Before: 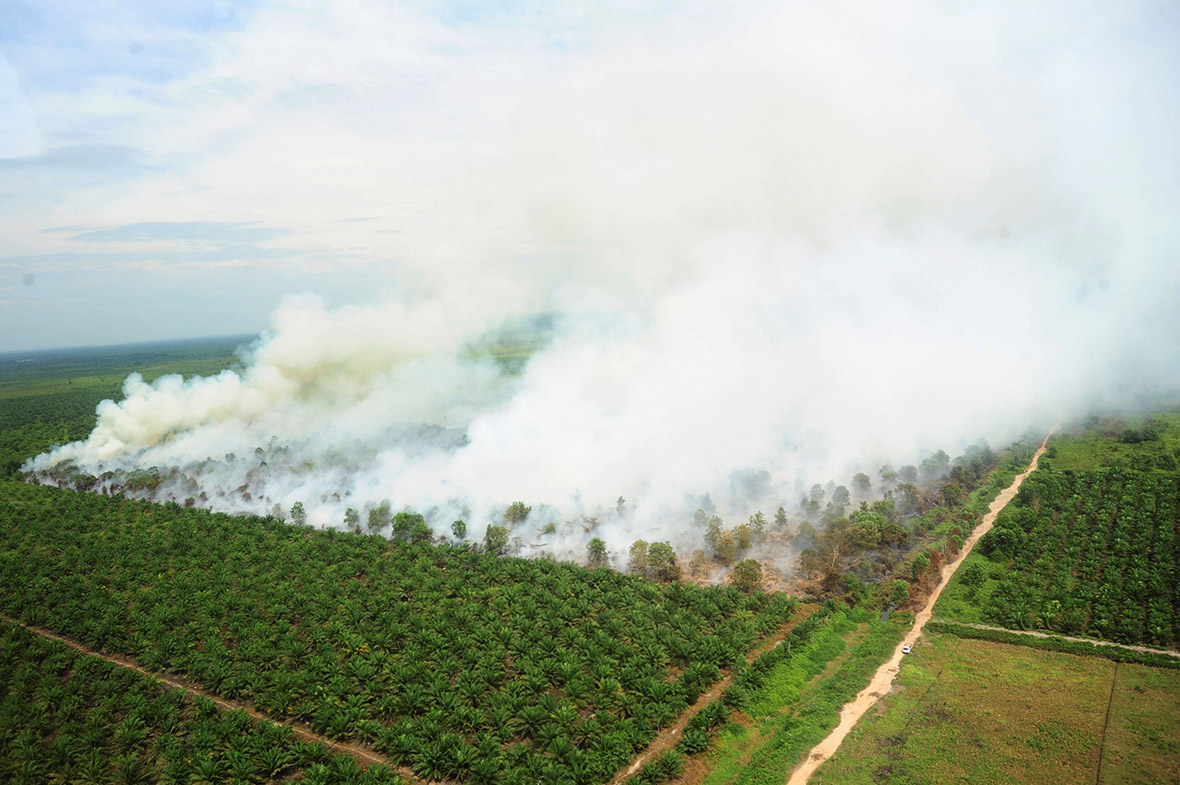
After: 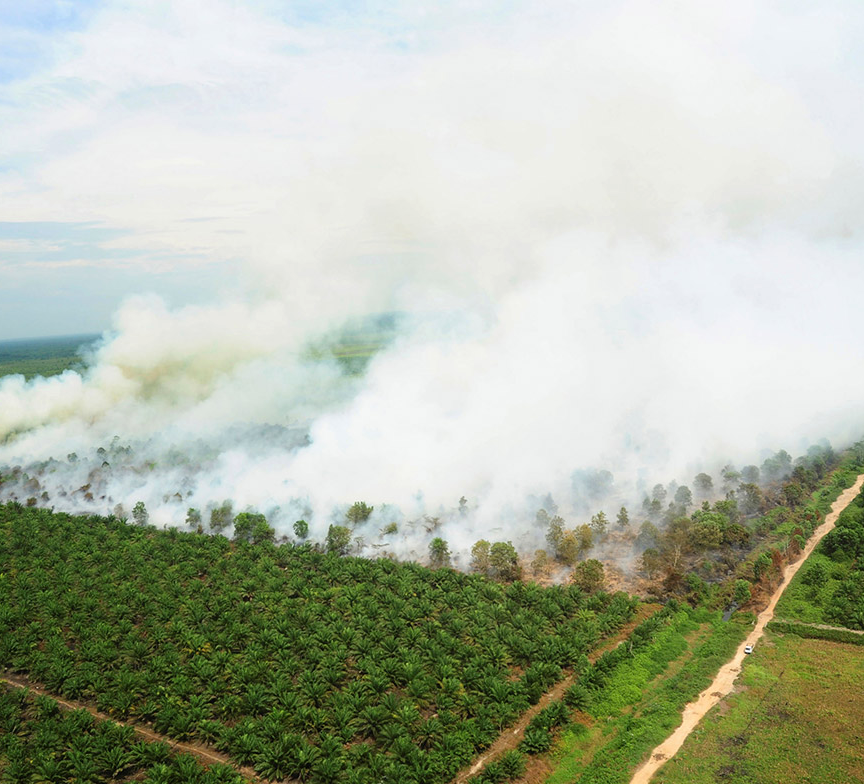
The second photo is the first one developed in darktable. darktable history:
crop: left 13.443%, right 13.31%
haze removal: compatibility mode true, adaptive false
